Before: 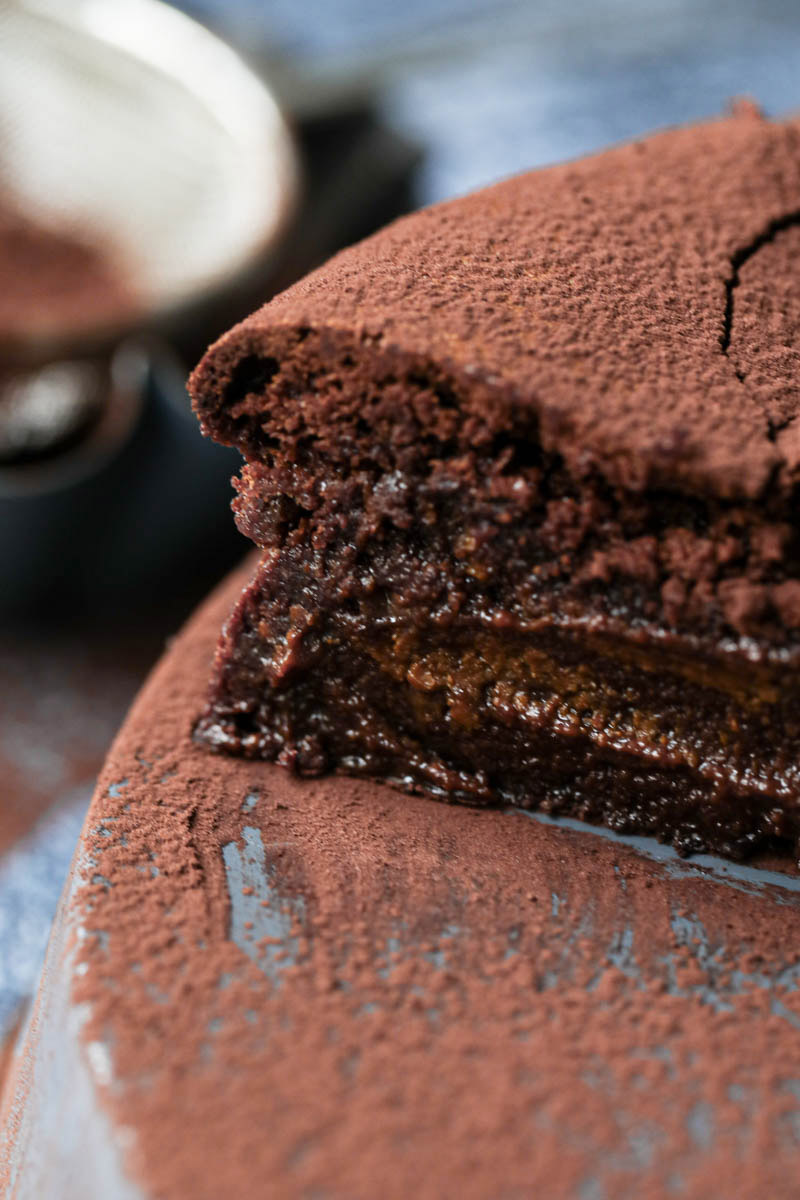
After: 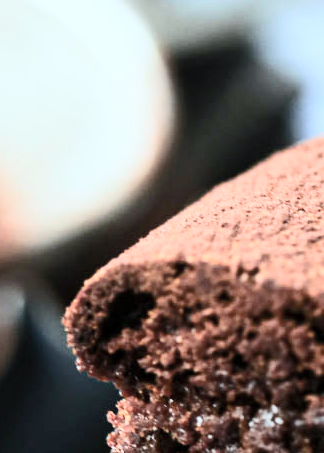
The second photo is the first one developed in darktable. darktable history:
crop: left 15.523%, top 5.462%, right 43.906%, bottom 56.776%
color calibration: illuminant Planckian (black body), adaptation linear Bradford (ICC v4), x 0.36, y 0.366, temperature 4480.4 K
tone curve: curves: ch0 [(0, 0) (0.003, 0.004) (0.011, 0.015) (0.025, 0.034) (0.044, 0.061) (0.069, 0.095) (0.1, 0.137) (0.136, 0.187) (0.177, 0.244) (0.224, 0.308) (0.277, 0.415) (0.335, 0.532) (0.399, 0.642) (0.468, 0.747) (0.543, 0.829) (0.623, 0.886) (0.709, 0.924) (0.801, 0.951) (0.898, 0.975) (1, 1)], color space Lab, independent channels, preserve colors none
